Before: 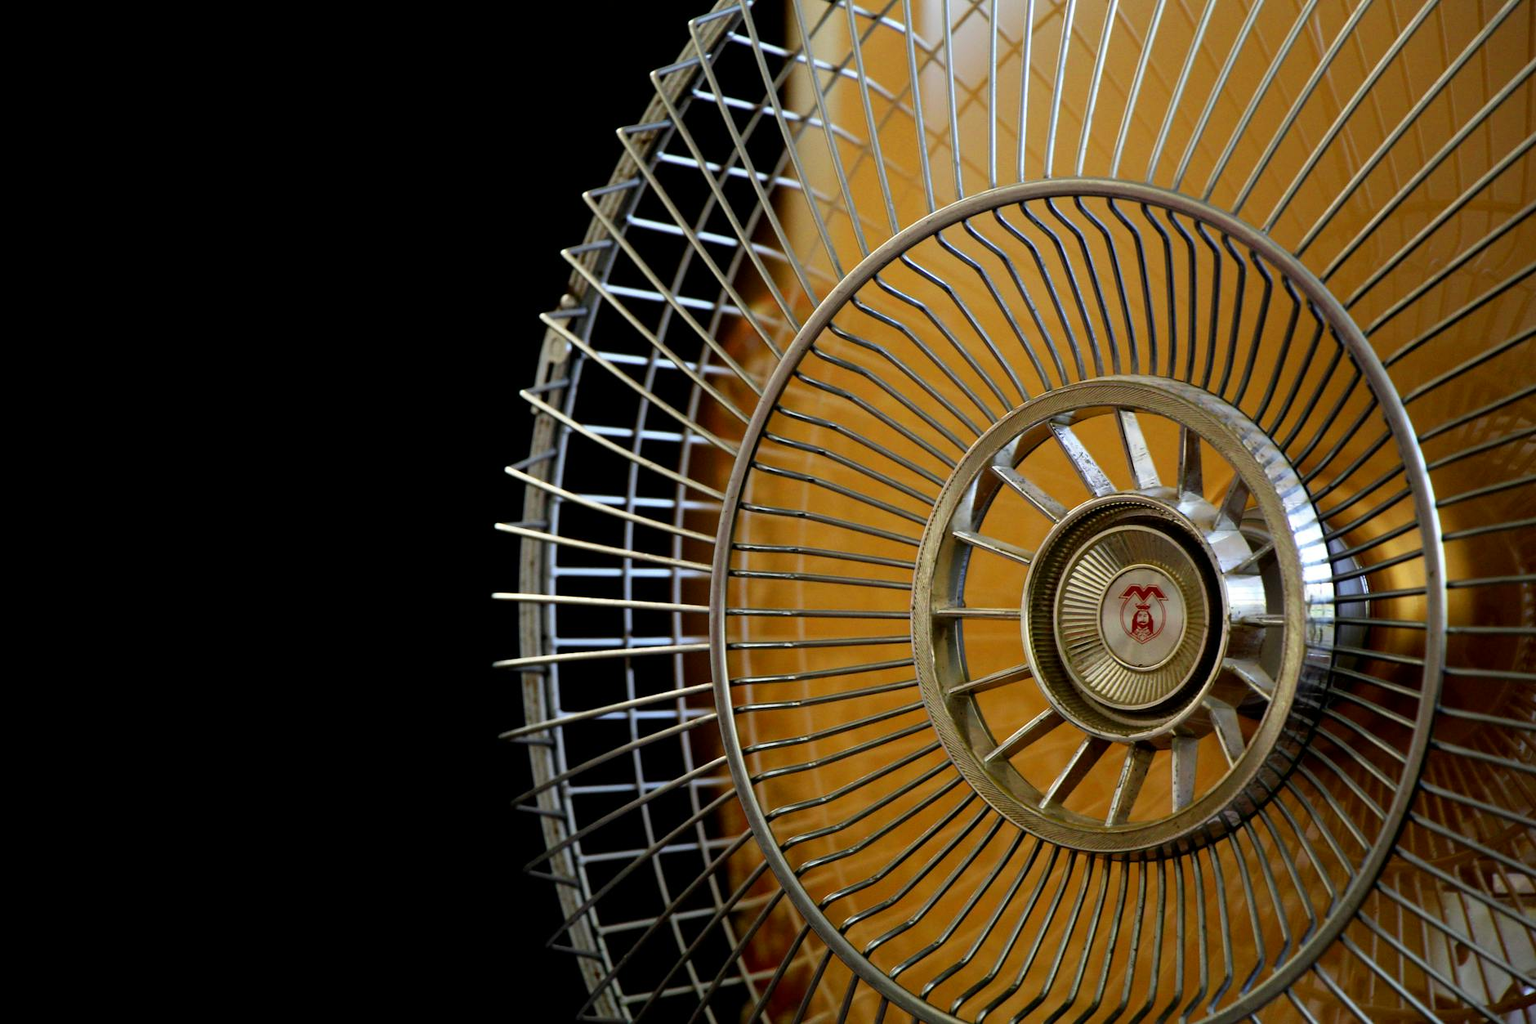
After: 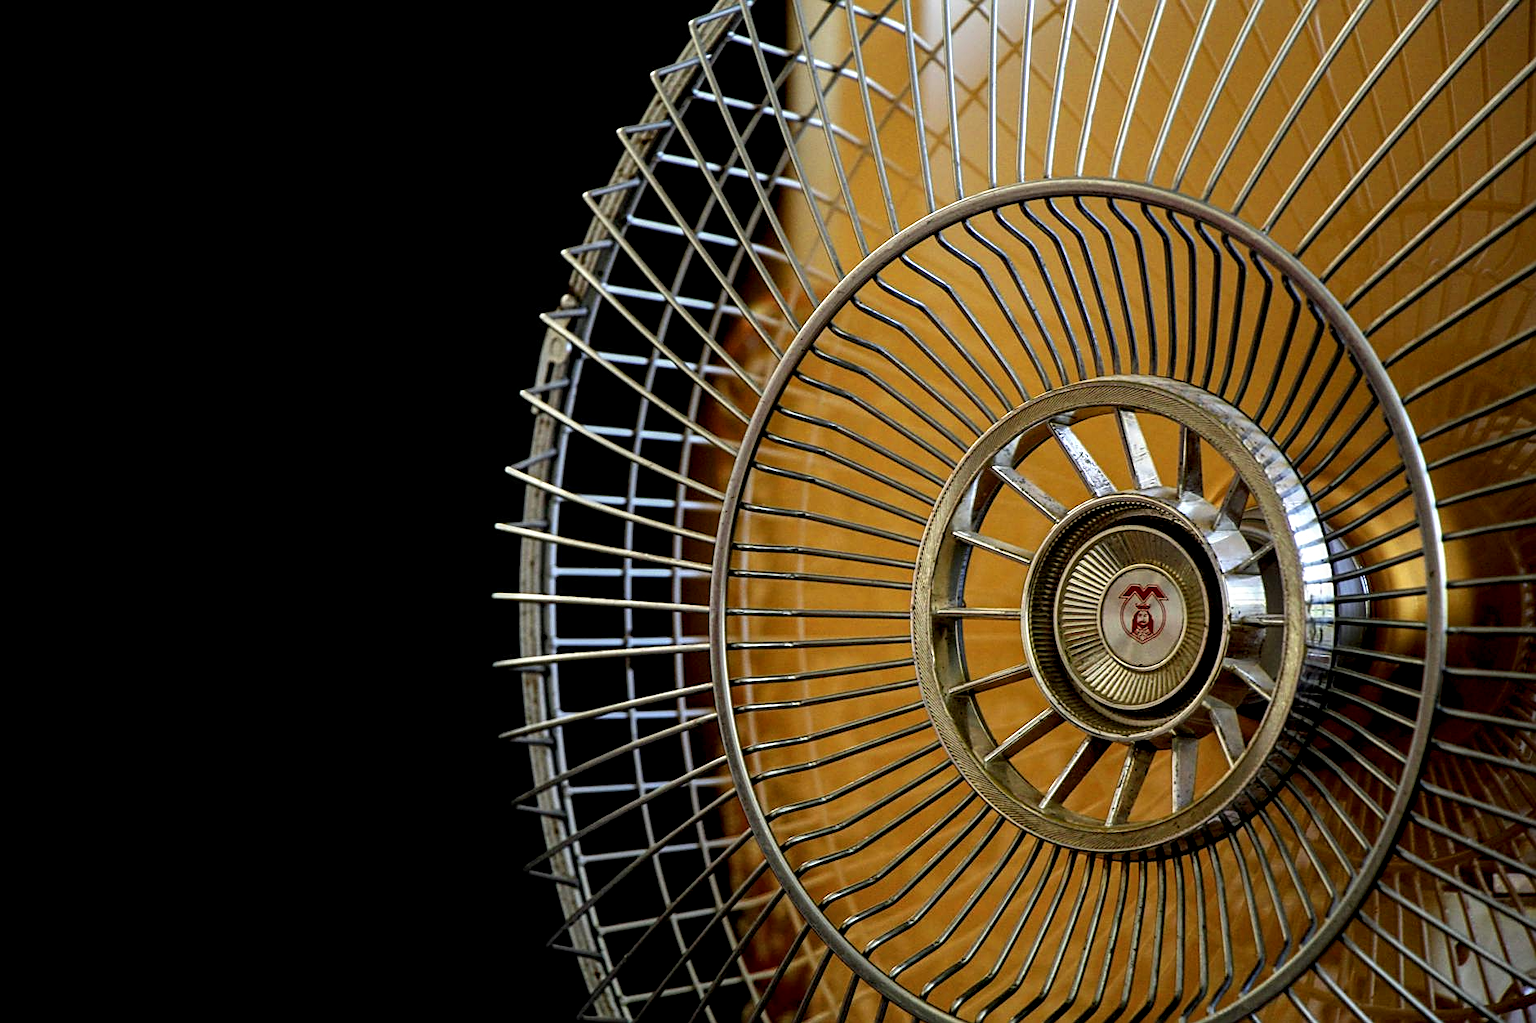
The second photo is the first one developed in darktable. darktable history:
sharpen: amount 0.575
local contrast: highlights 25%, detail 150%
